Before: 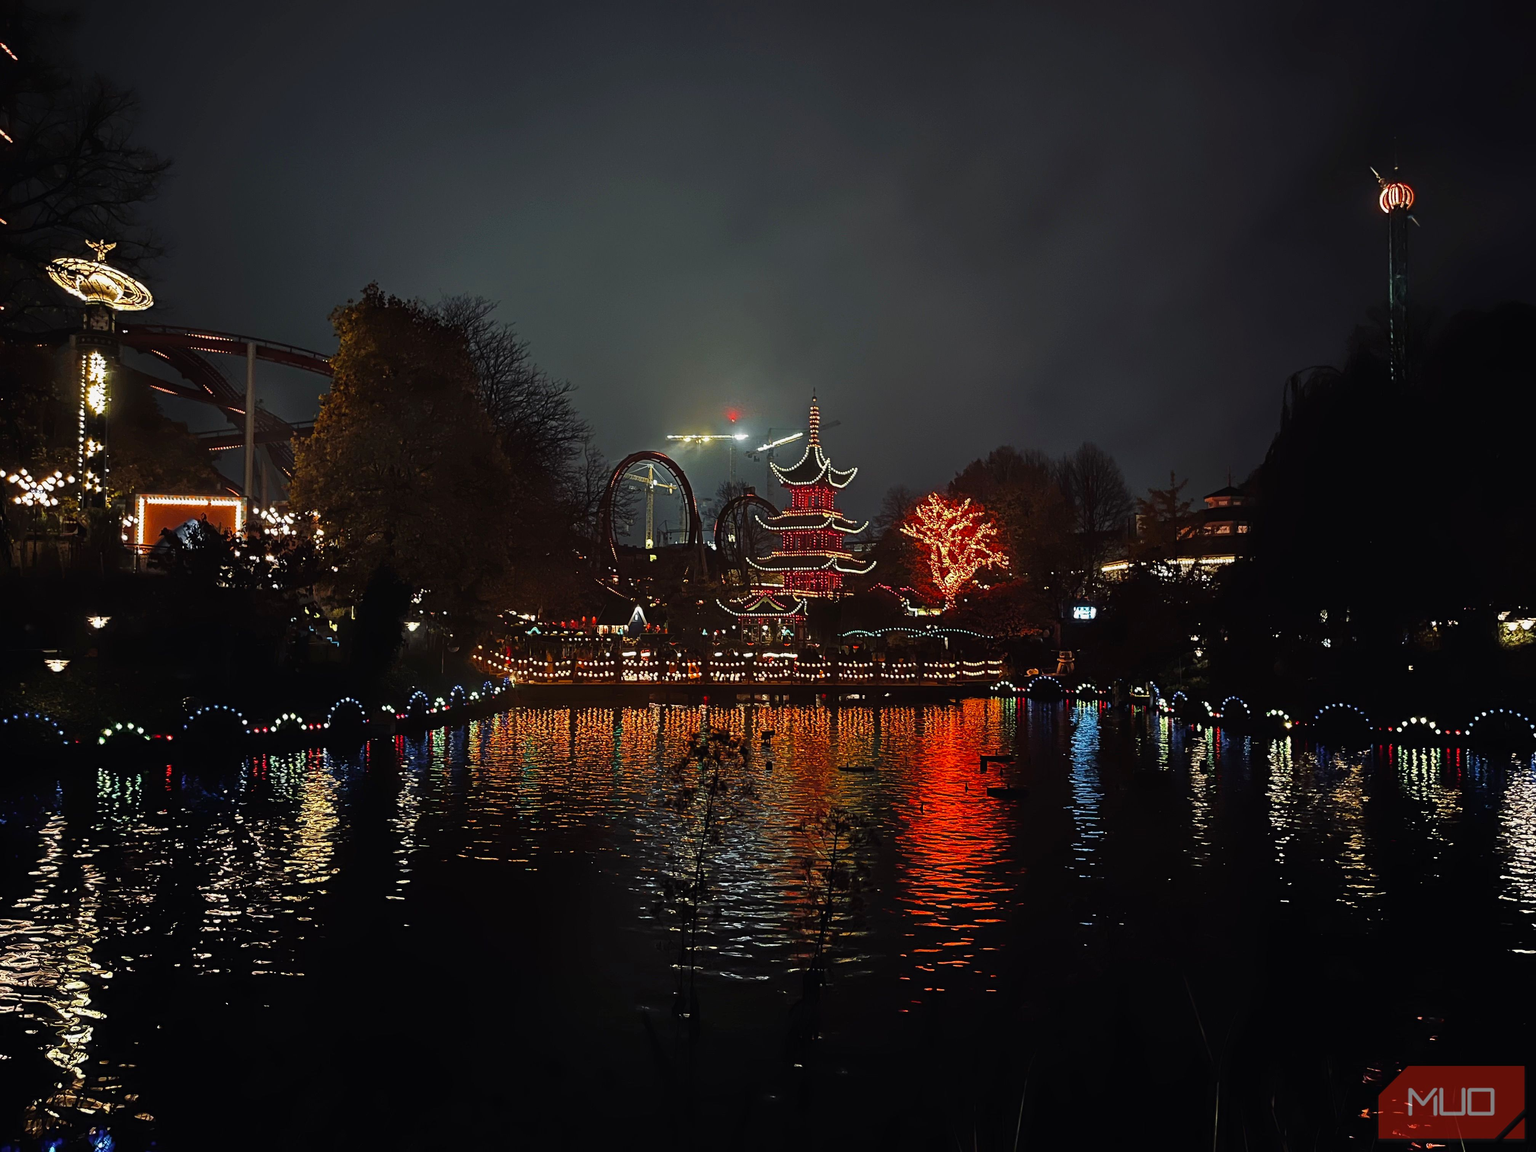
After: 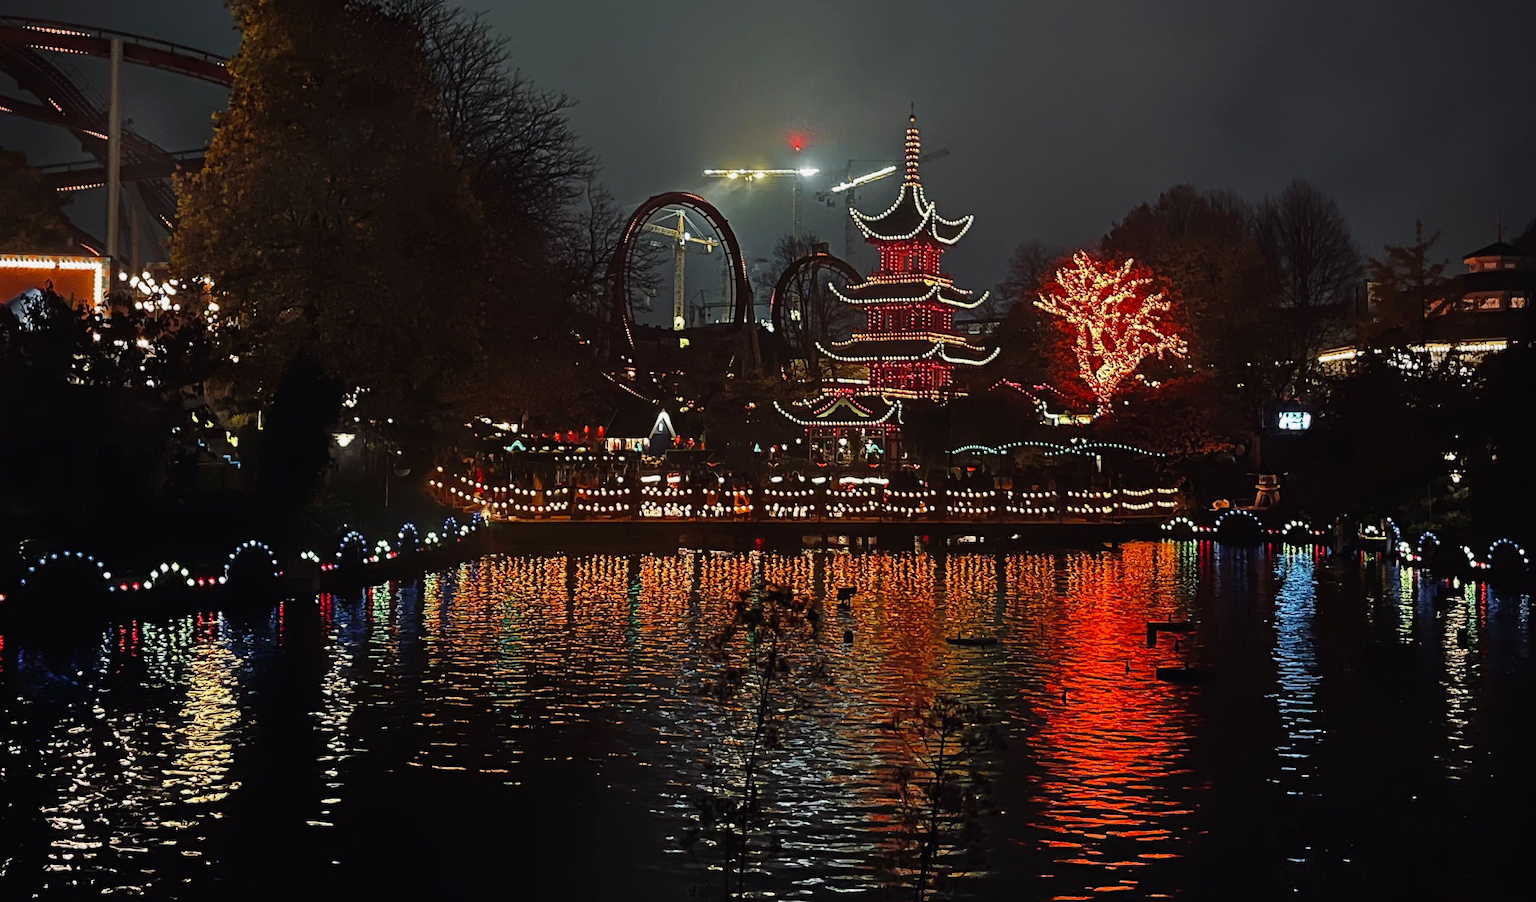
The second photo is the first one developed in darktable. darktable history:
crop: left 11.016%, top 27.402%, right 18.239%, bottom 17.15%
